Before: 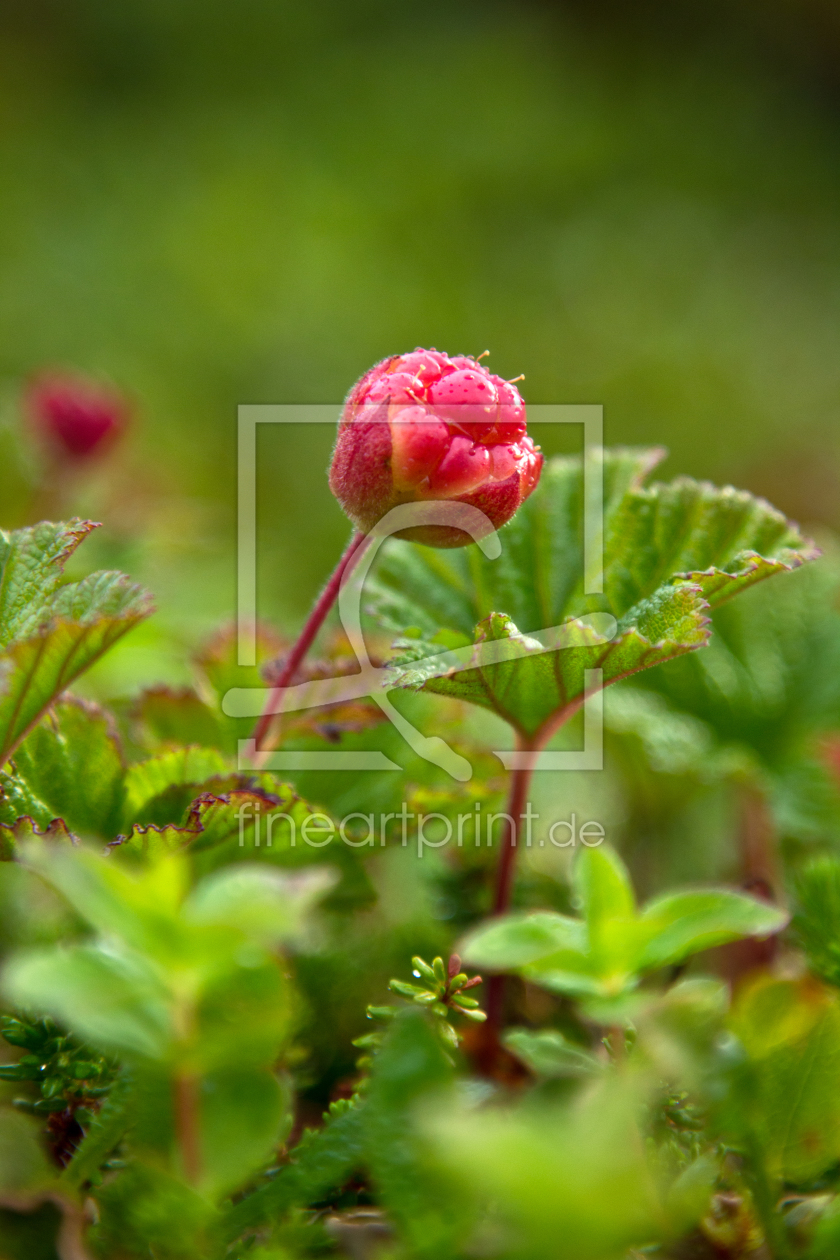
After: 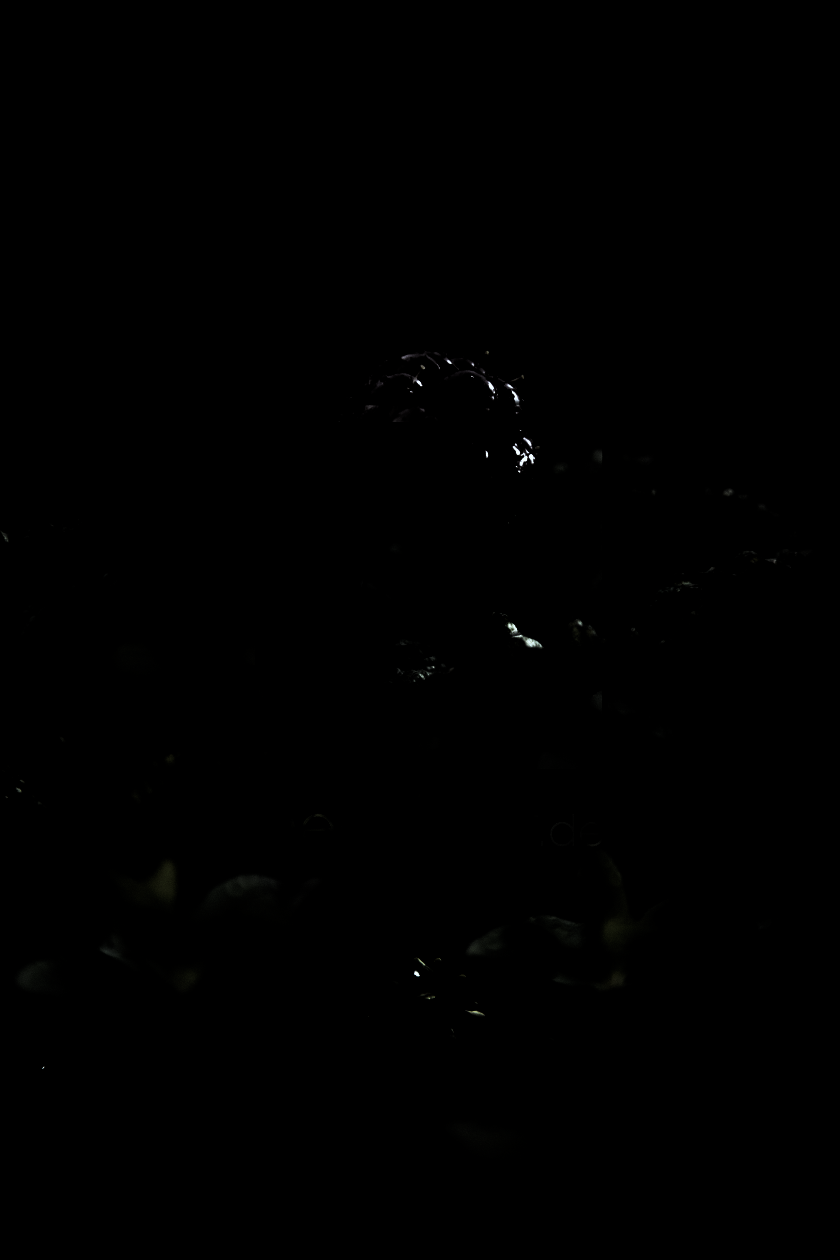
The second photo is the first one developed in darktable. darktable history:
color calibration: illuminant custom, x 0.368, y 0.373, temperature 4330.32 K
levels: levels [0.721, 0.937, 0.997]
